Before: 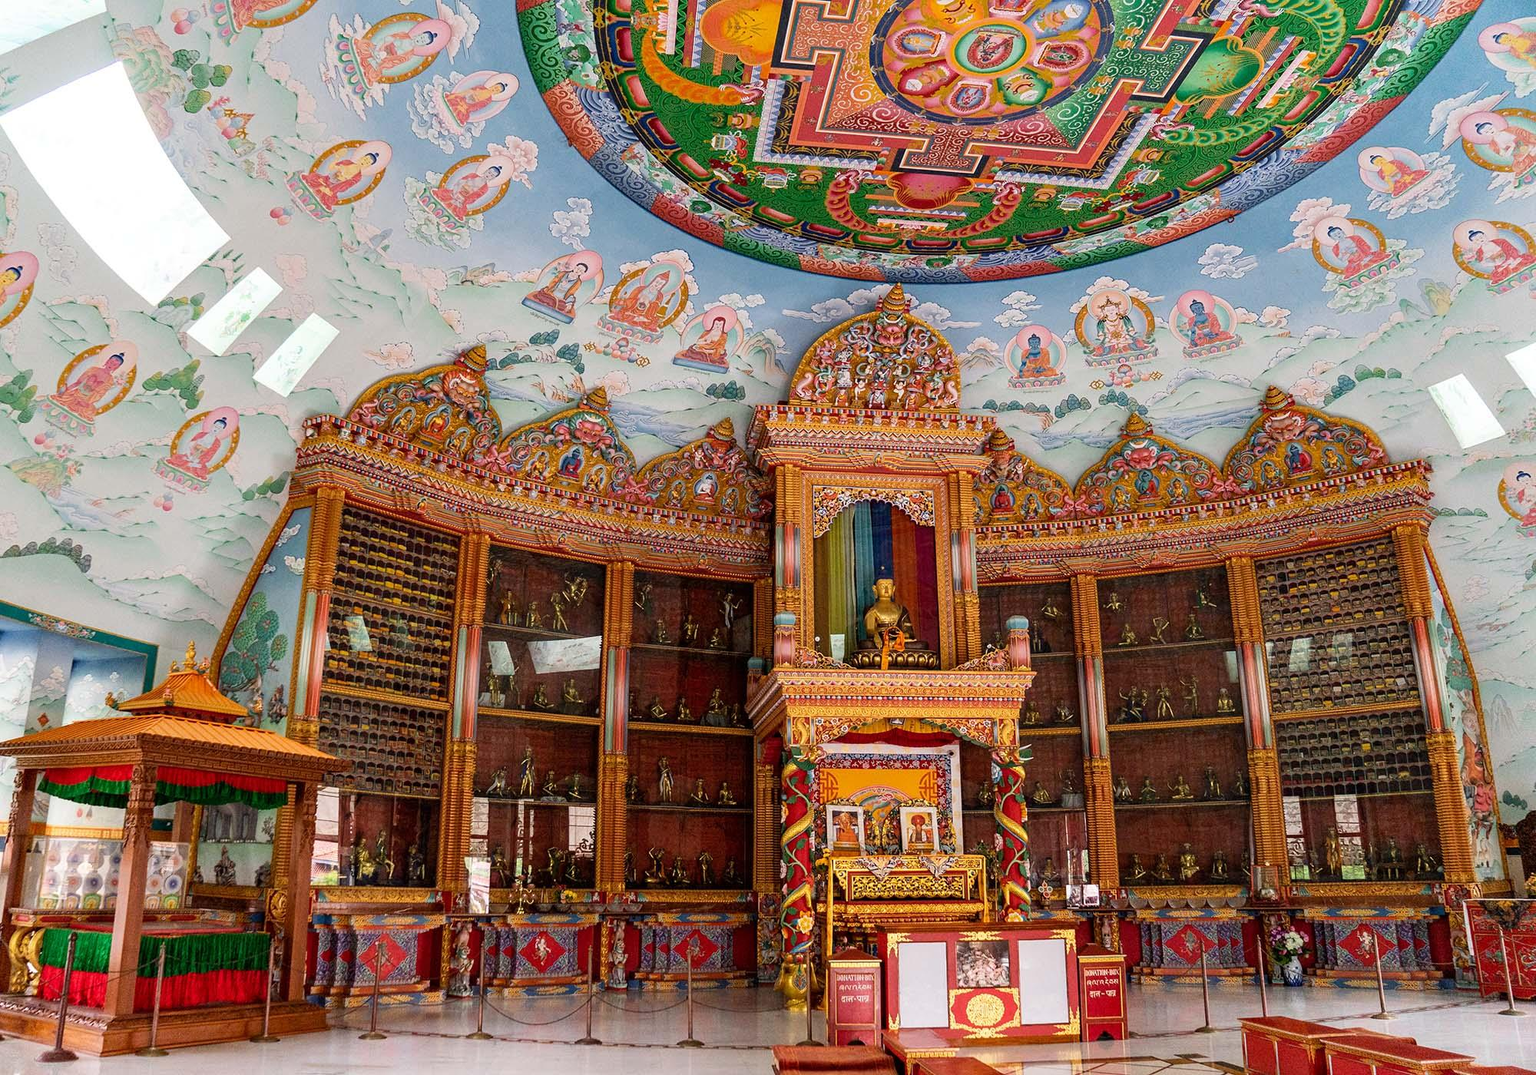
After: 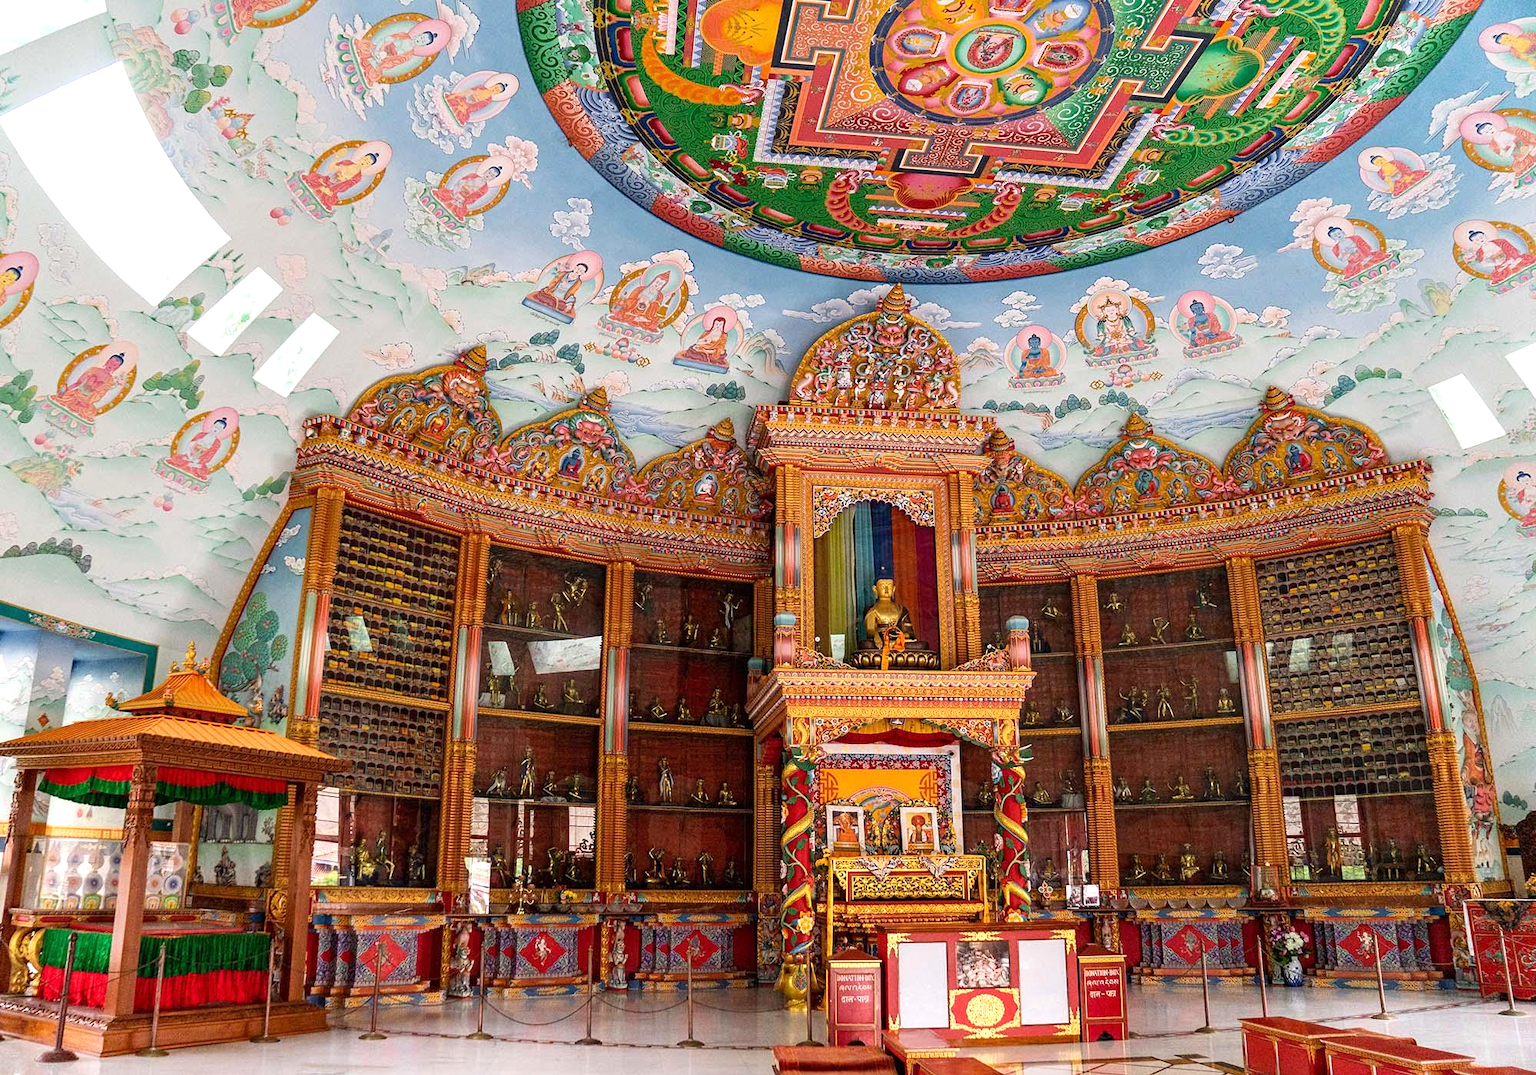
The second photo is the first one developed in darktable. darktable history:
exposure: exposure 0.294 EV, compensate highlight preservation false
